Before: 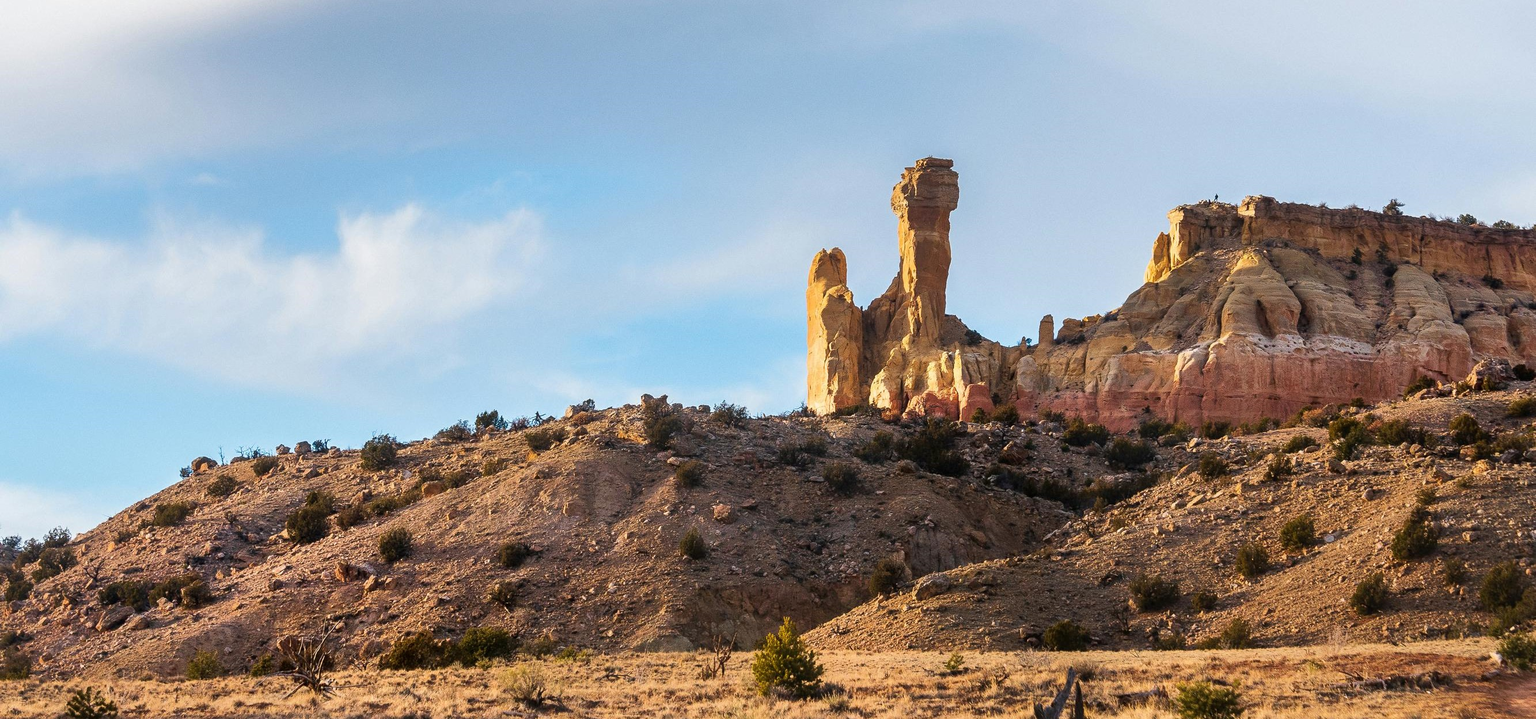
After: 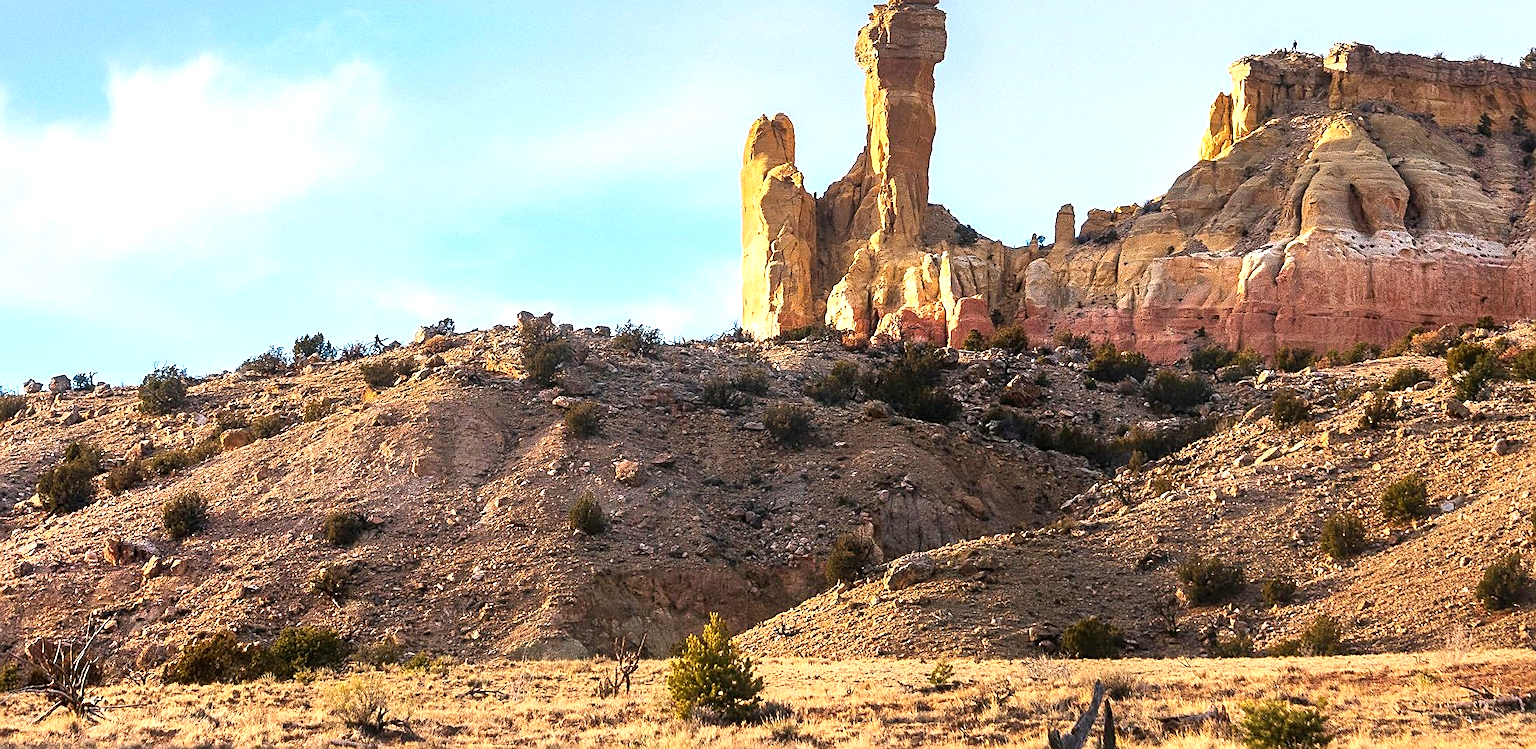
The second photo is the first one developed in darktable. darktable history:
exposure: black level correction 0, exposure 0.7 EV, compensate exposure bias true, compensate highlight preservation false
sharpen: on, module defaults
crop: left 16.871%, top 22.857%, right 9.116%
